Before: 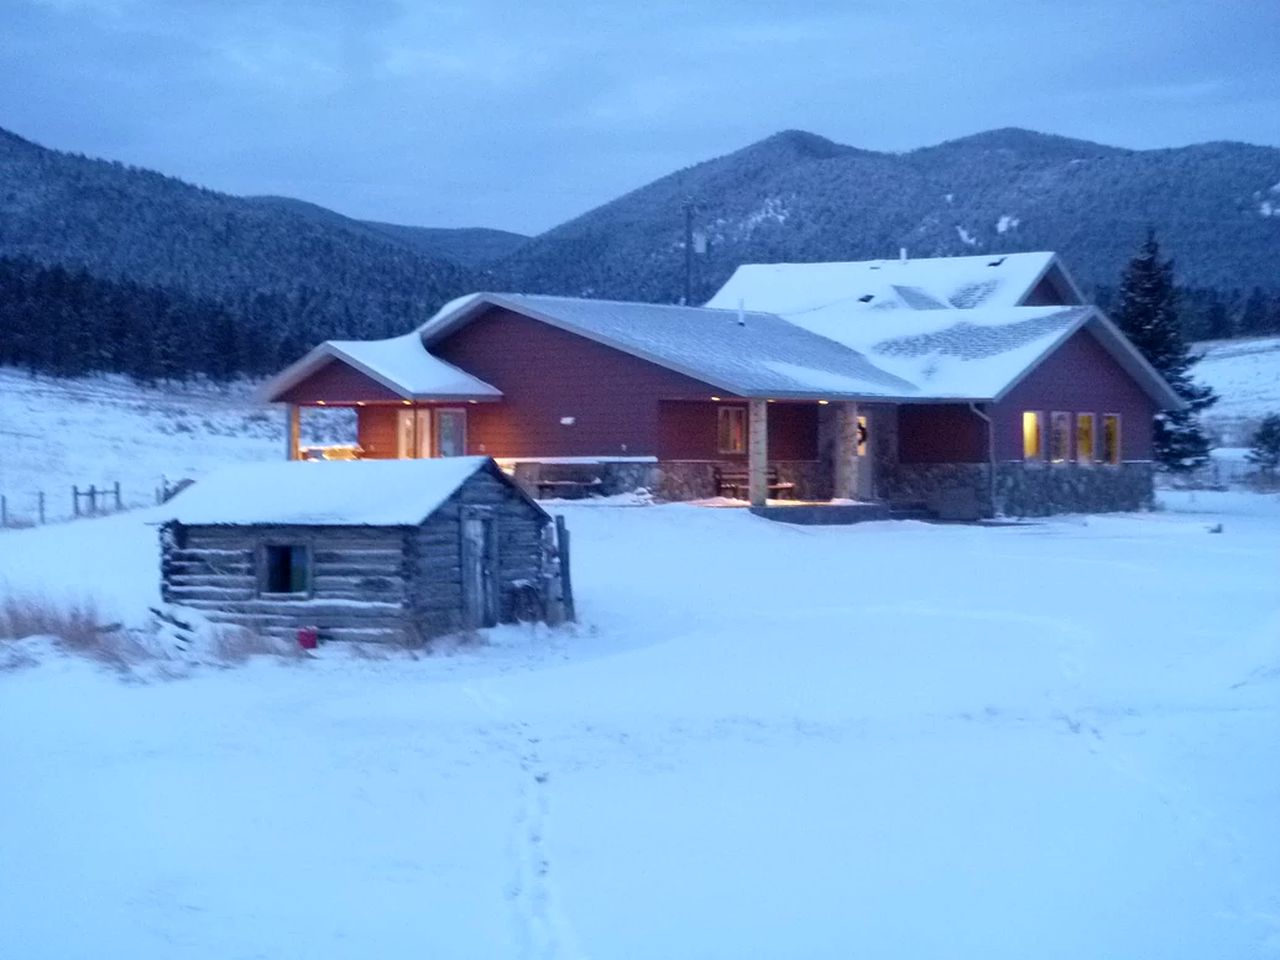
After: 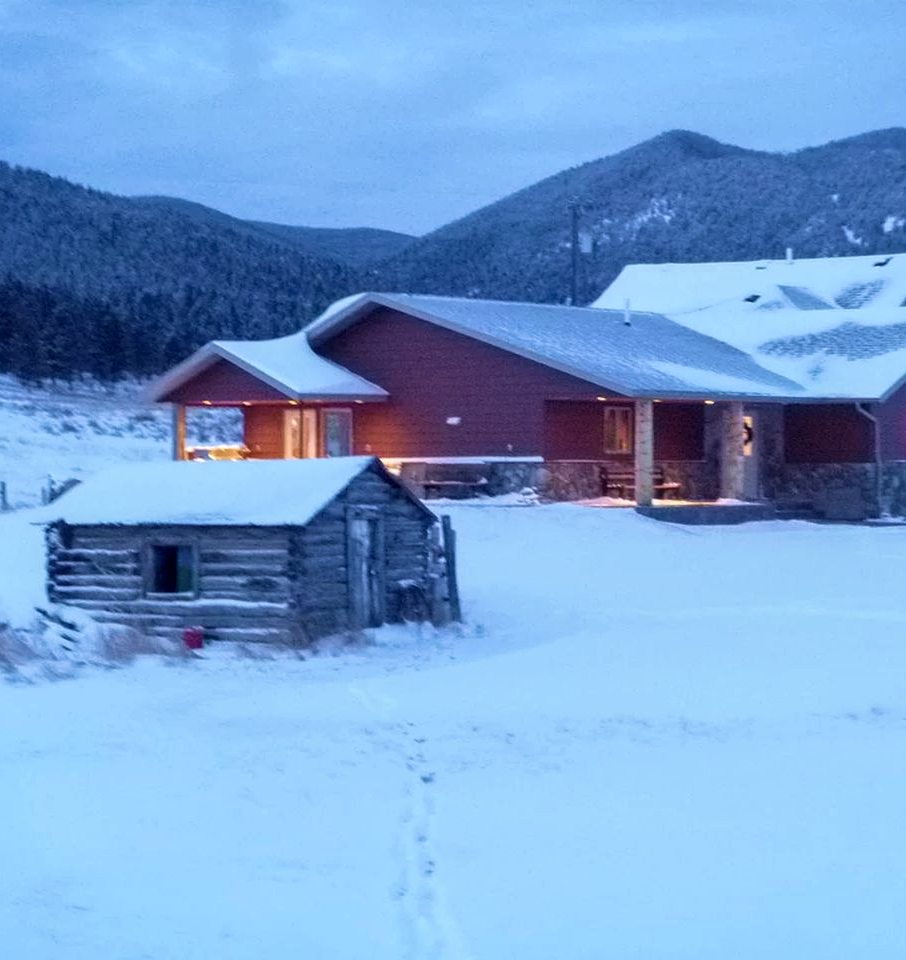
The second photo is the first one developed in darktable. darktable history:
local contrast: on, module defaults
crop and rotate: left 8.929%, right 20.272%
velvia: on, module defaults
